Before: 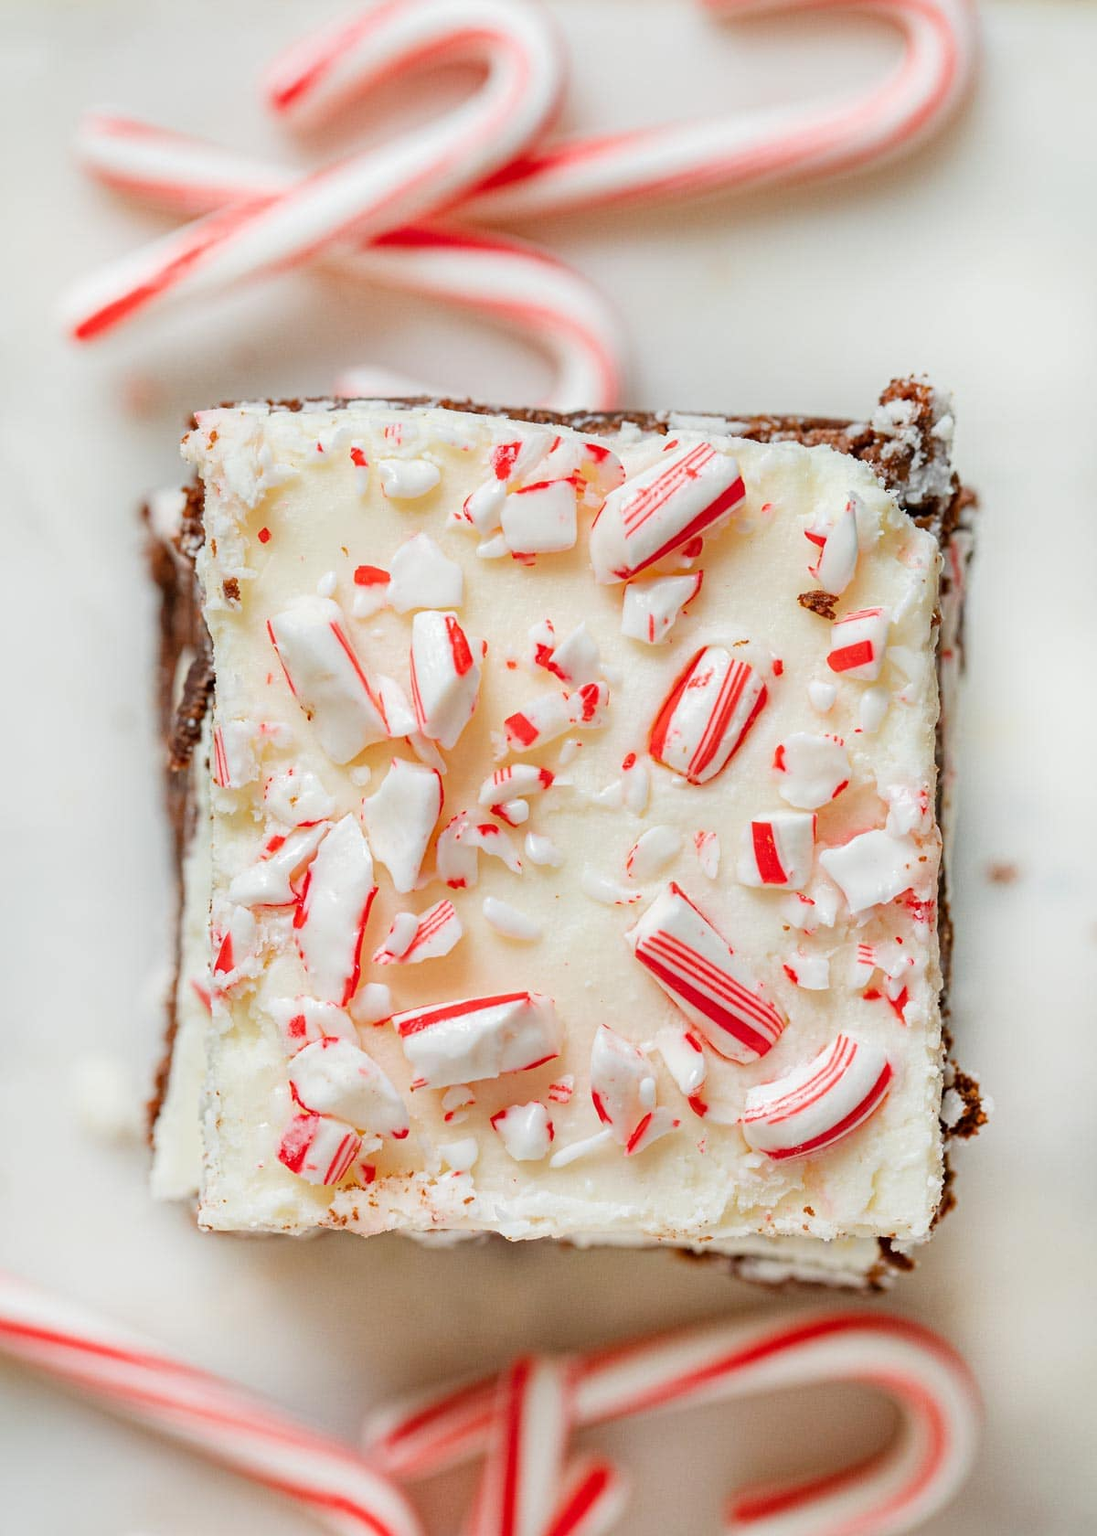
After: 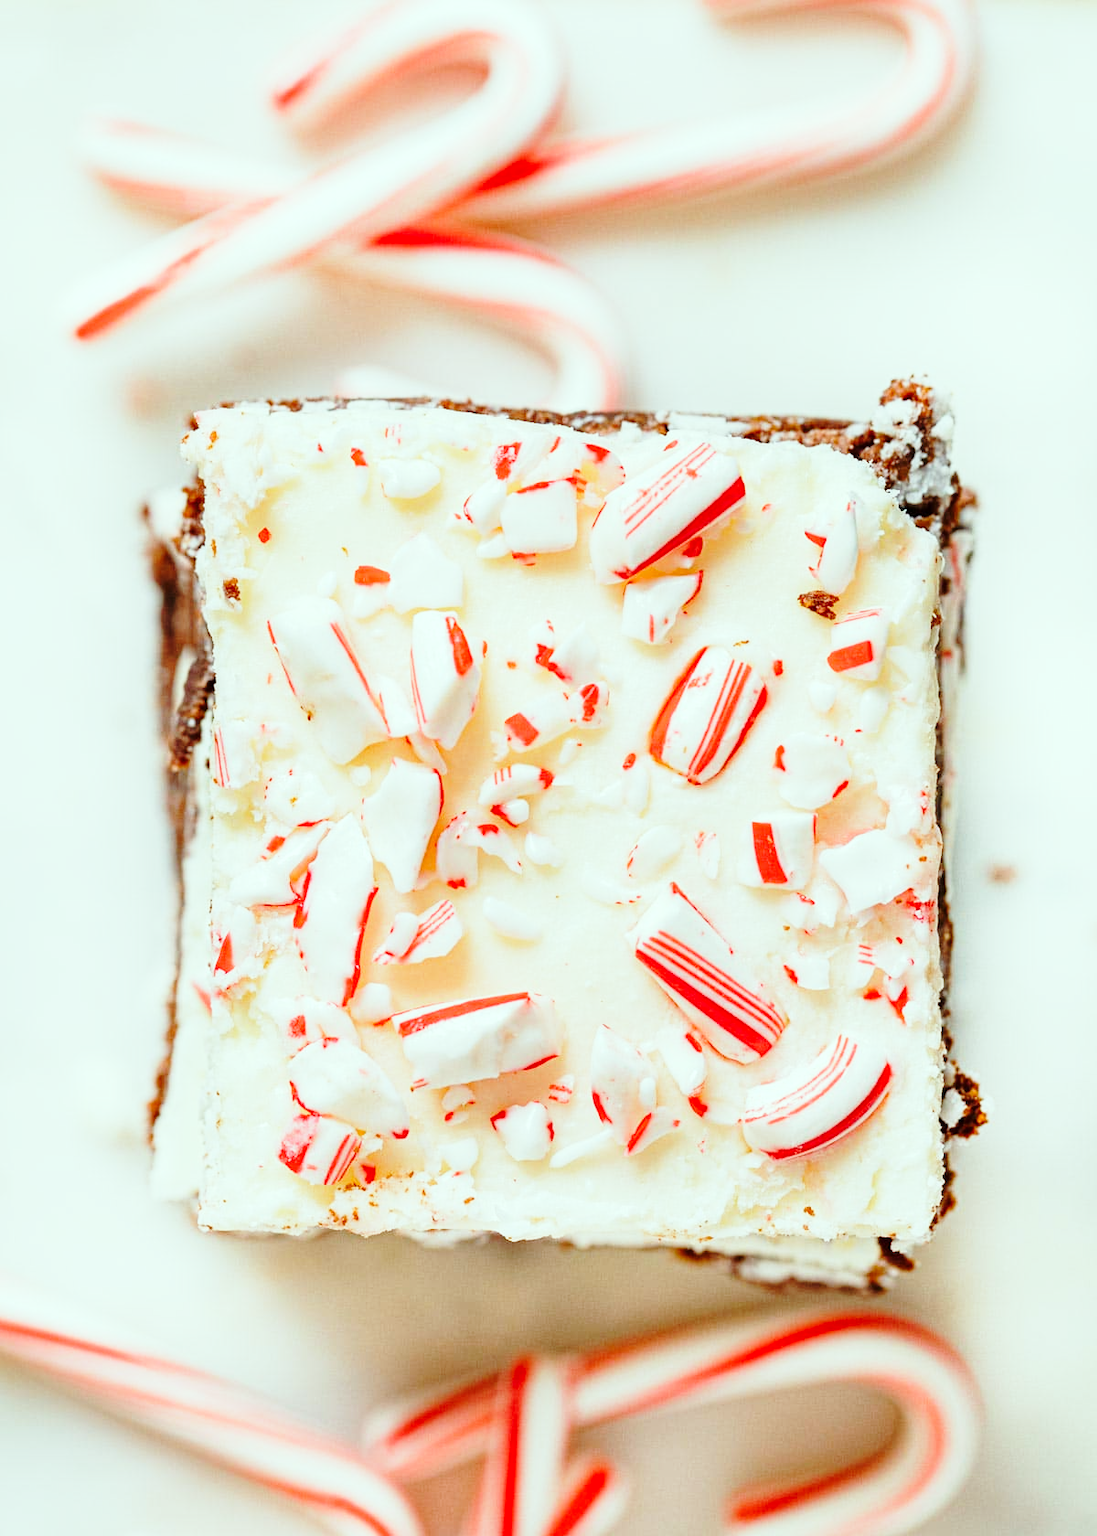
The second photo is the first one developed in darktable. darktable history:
color correction: highlights a* -6.69, highlights b* 0.49
base curve: curves: ch0 [(0, 0) (0.028, 0.03) (0.121, 0.232) (0.46, 0.748) (0.859, 0.968) (1, 1)], preserve colors none
